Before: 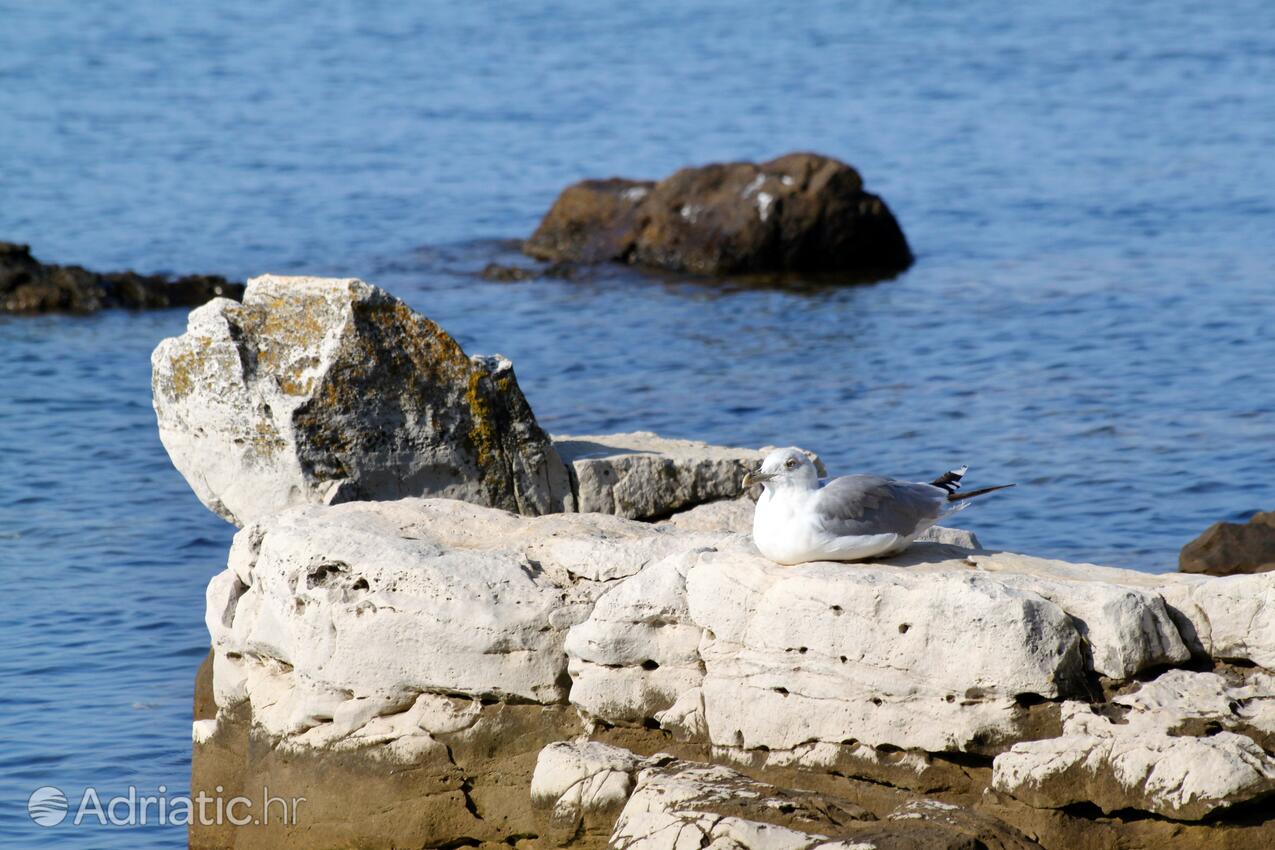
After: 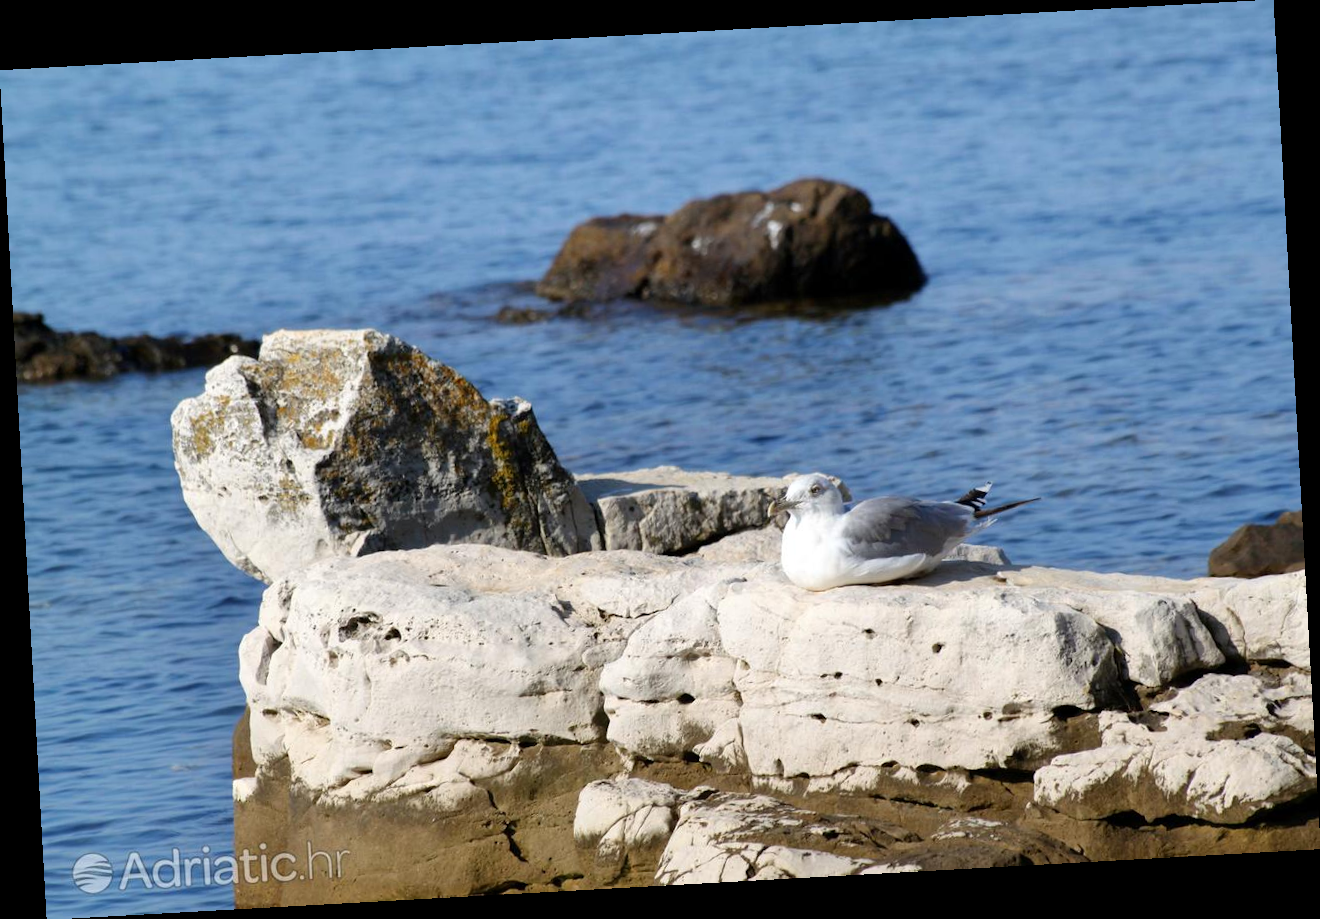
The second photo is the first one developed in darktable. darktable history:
rotate and perspective: rotation -3.18°, automatic cropping off
